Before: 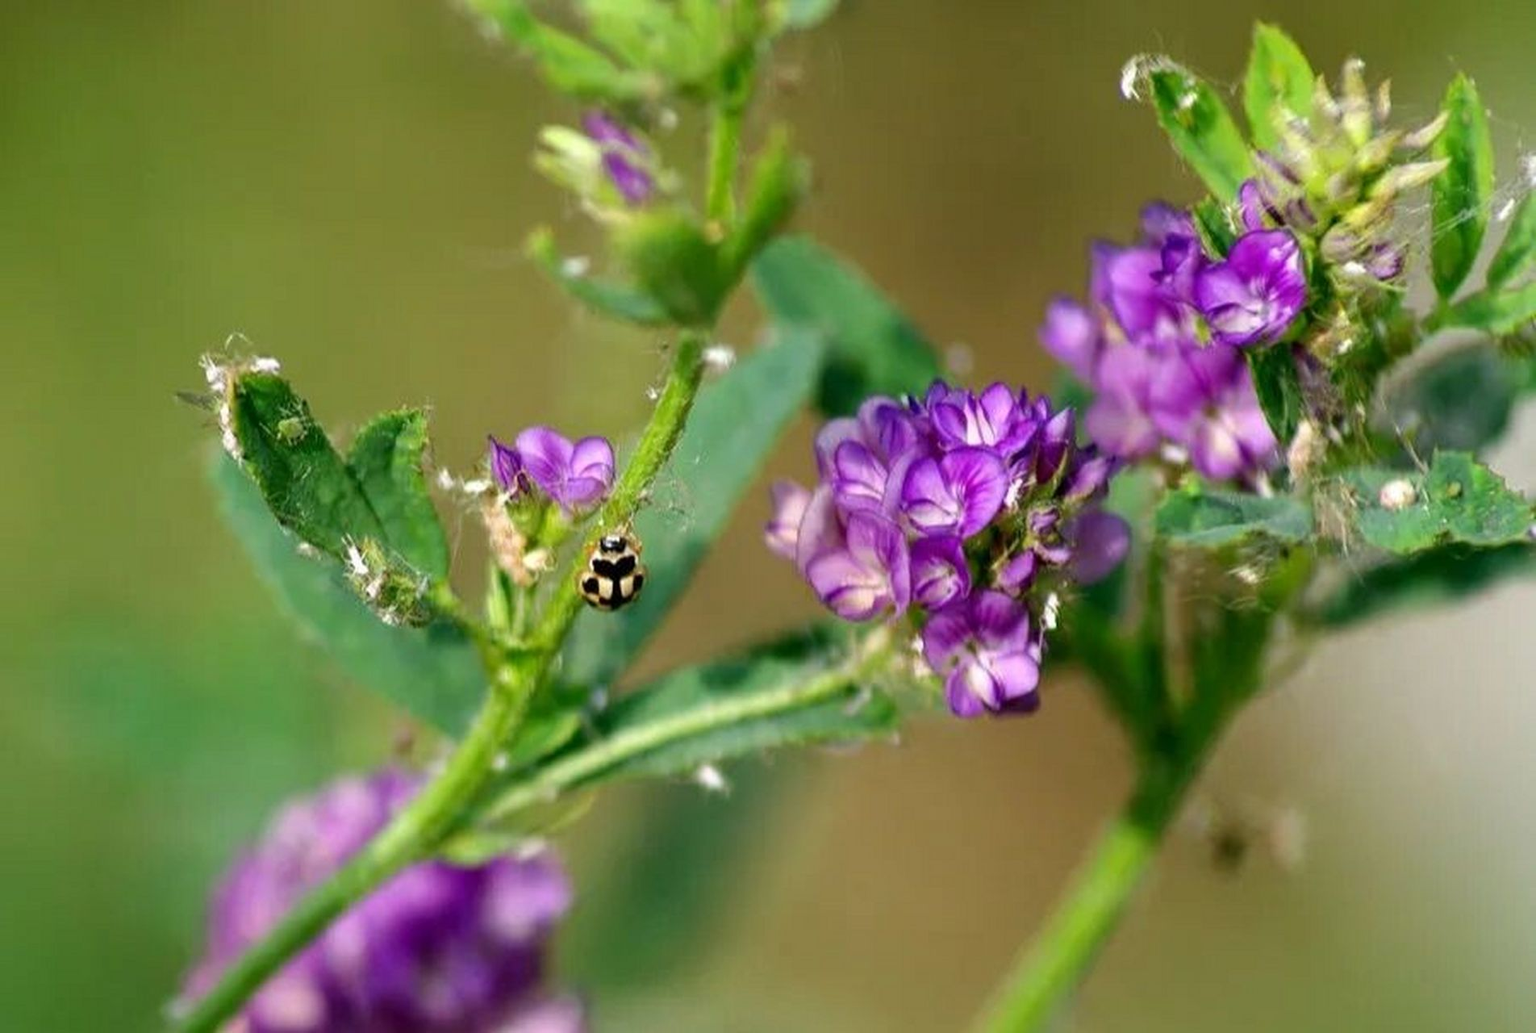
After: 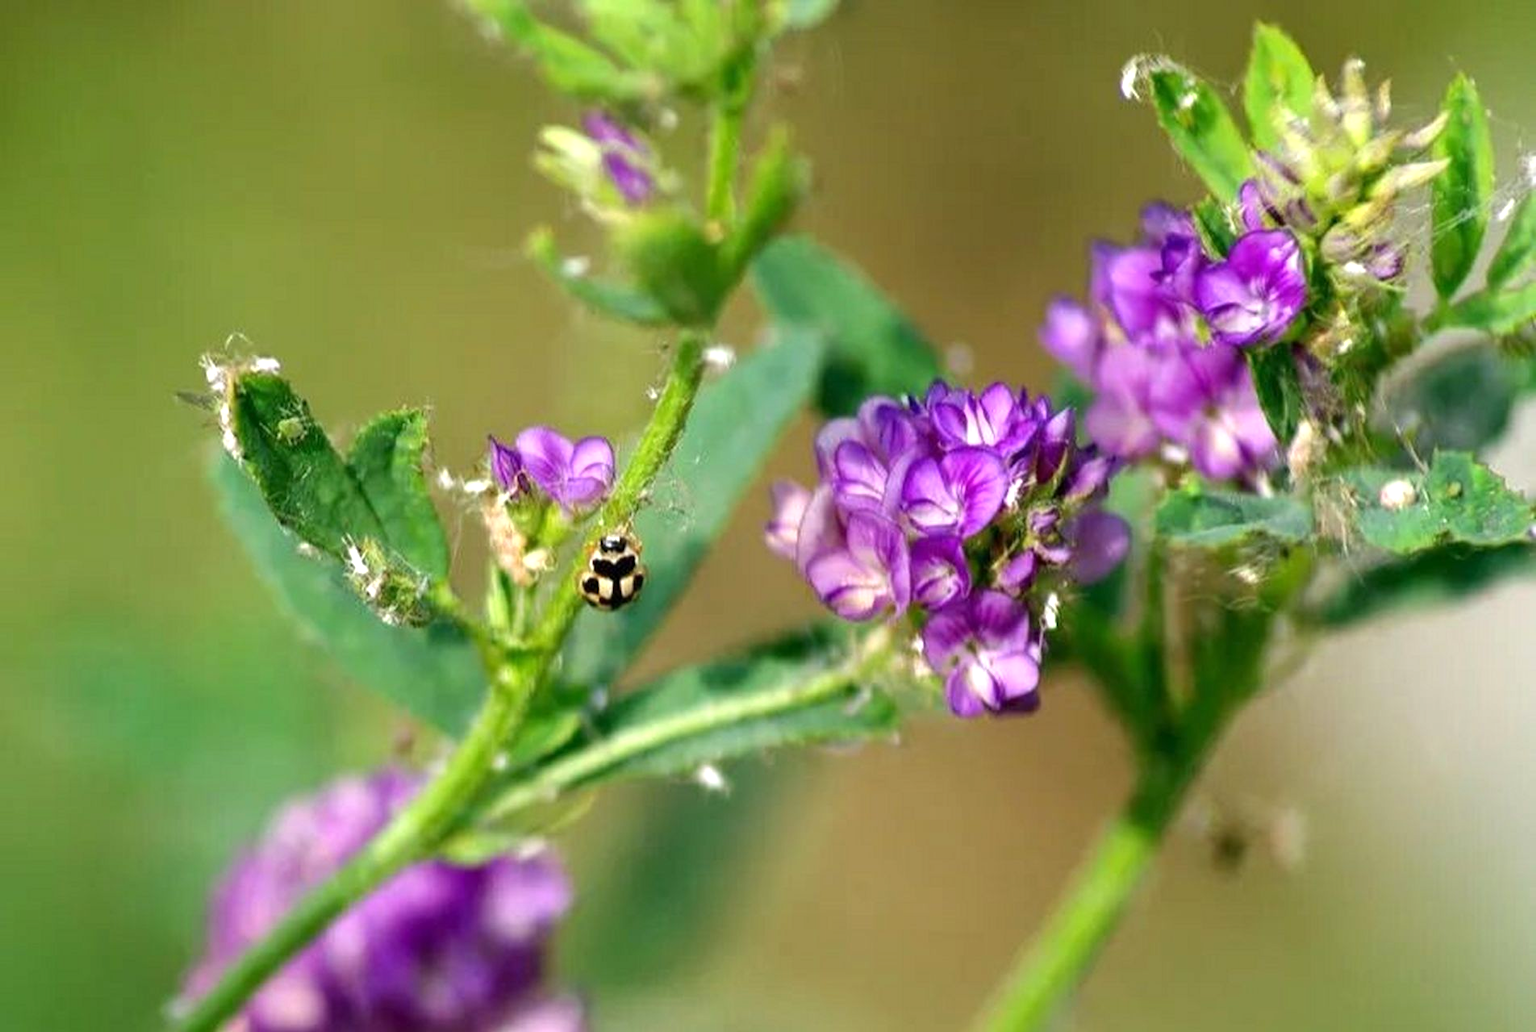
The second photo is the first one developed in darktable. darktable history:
exposure: exposure 0.372 EV, compensate exposure bias true, compensate highlight preservation false
